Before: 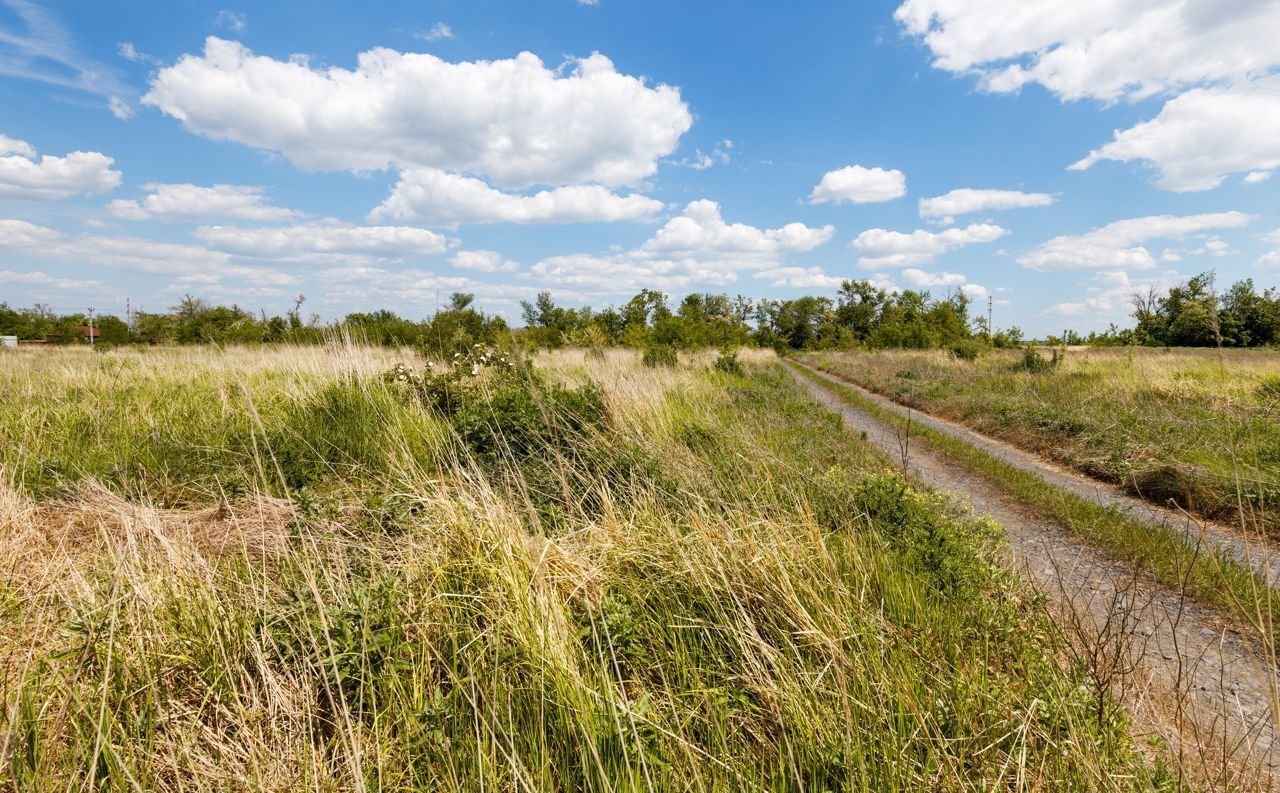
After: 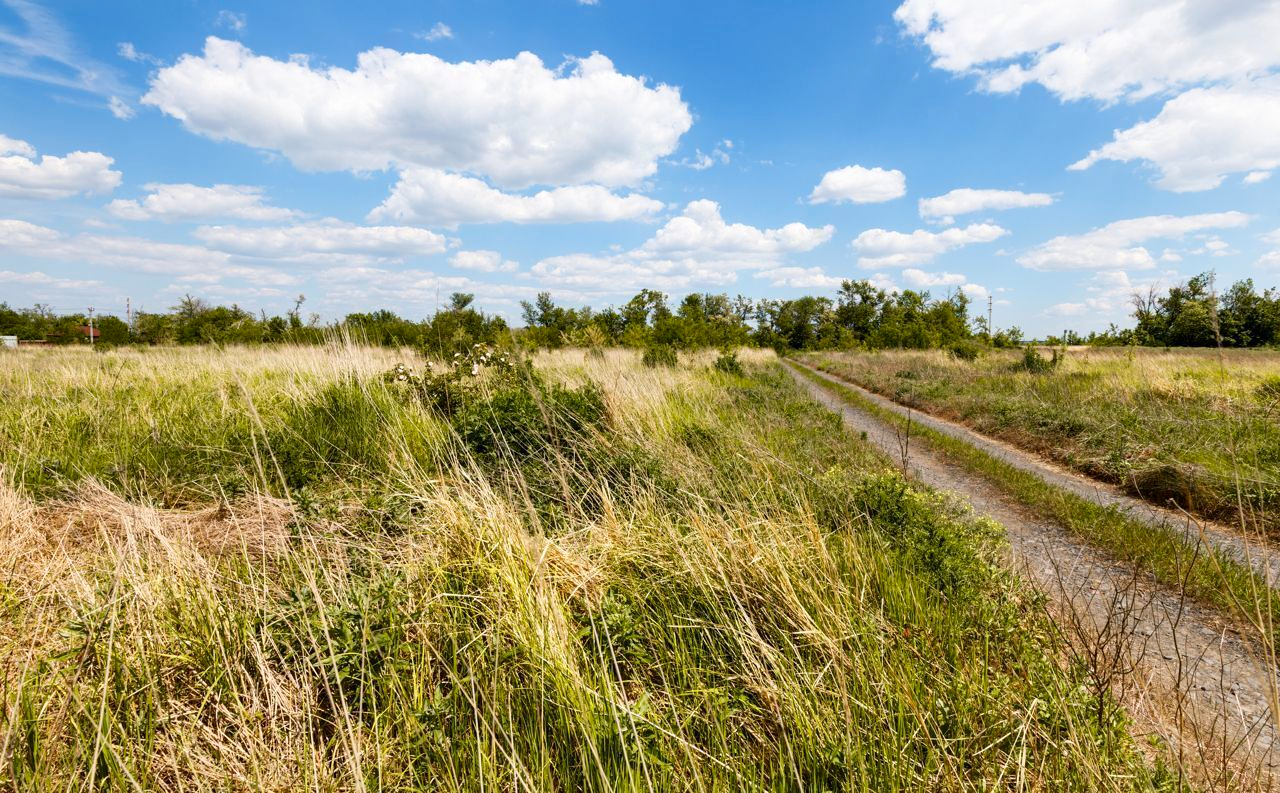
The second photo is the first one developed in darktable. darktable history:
contrast brightness saturation: contrast 0.151, brightness -0.005, saturation 0.105
